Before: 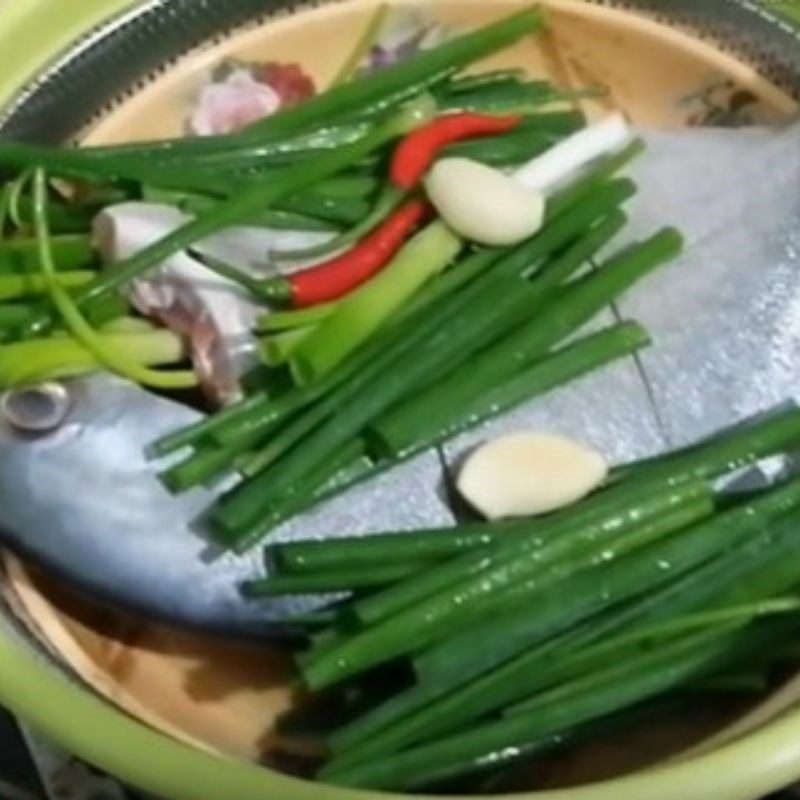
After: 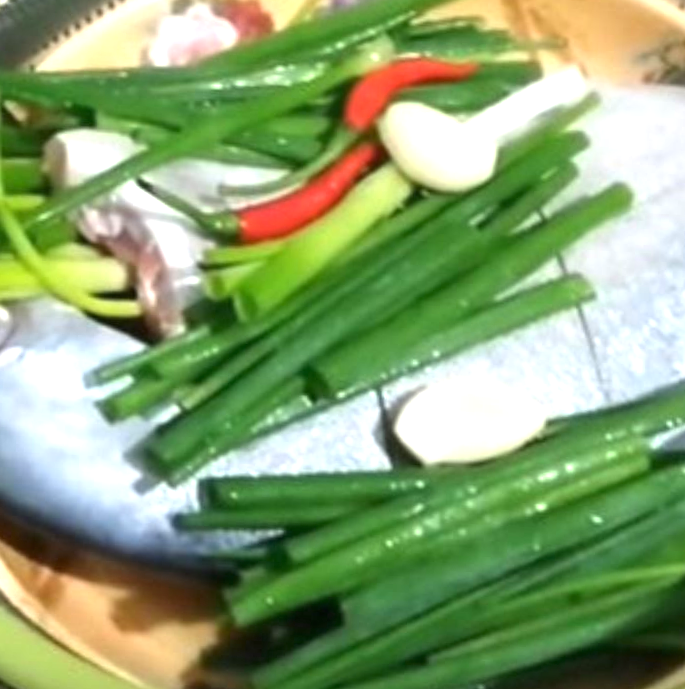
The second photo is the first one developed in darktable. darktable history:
color calibration: gray › normalize channels true, illuminant same as pipeline (D50), adaptation none (bypass), x 0.333, y 0.334, temperature 5004.34 K, gamut compression 0.002
exposure: black level correction 0, exposure 1.001 EV, compensate exposure bias true, compensate highlight preservation false
crop and rotate: angle -3.05°, left 5.121%, top 5.202%, right 4.789%, bottom 4.092%
